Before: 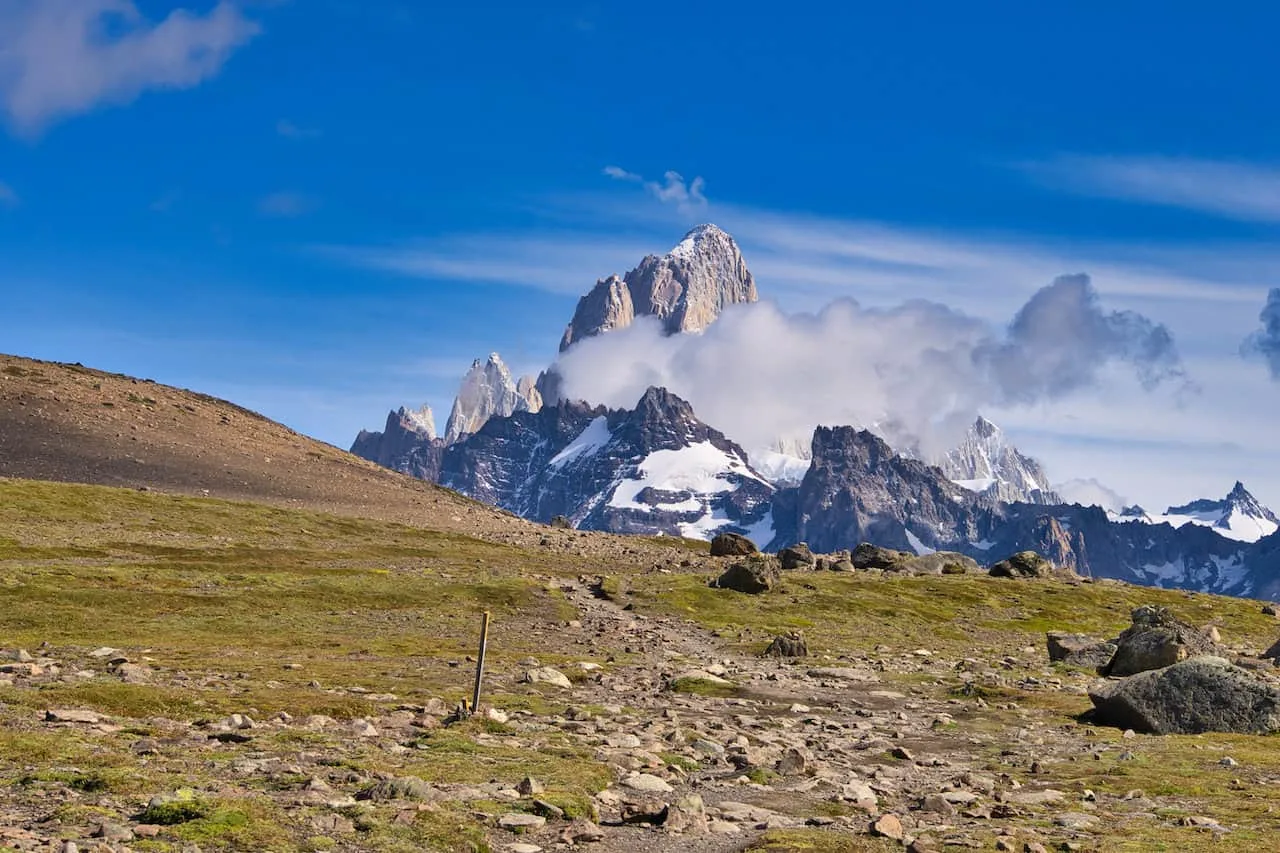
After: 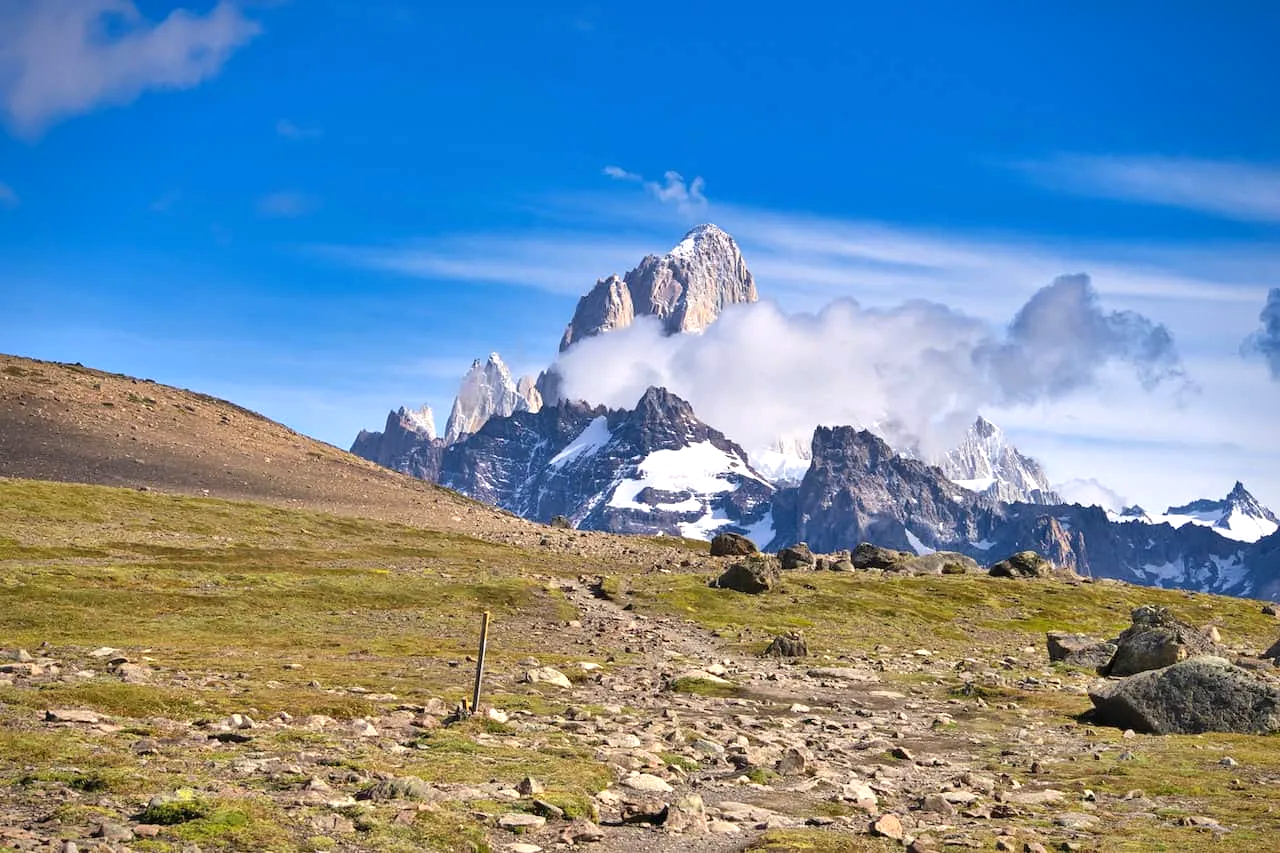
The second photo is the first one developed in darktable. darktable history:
exposure: black level correction 0, exposure 0.498 EV, compensate highlight preservation false
vignetting: fall-off start 88.36%, fall-off radius 44.06%, brightness -0.379, saturation 0.019, width/height ratio 1.156
